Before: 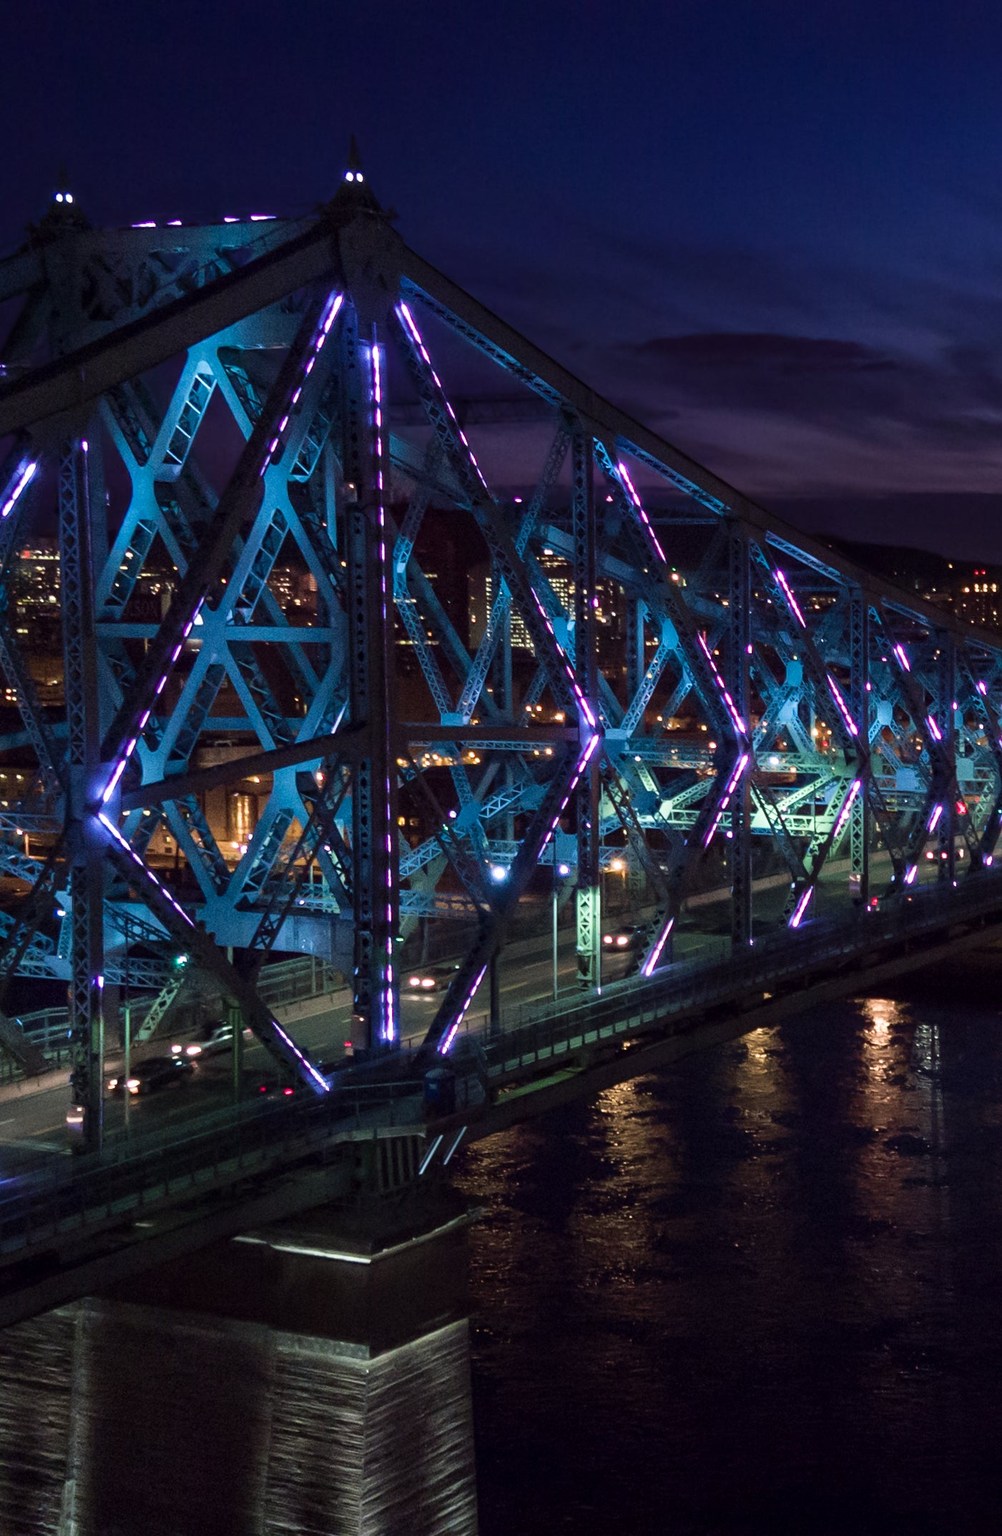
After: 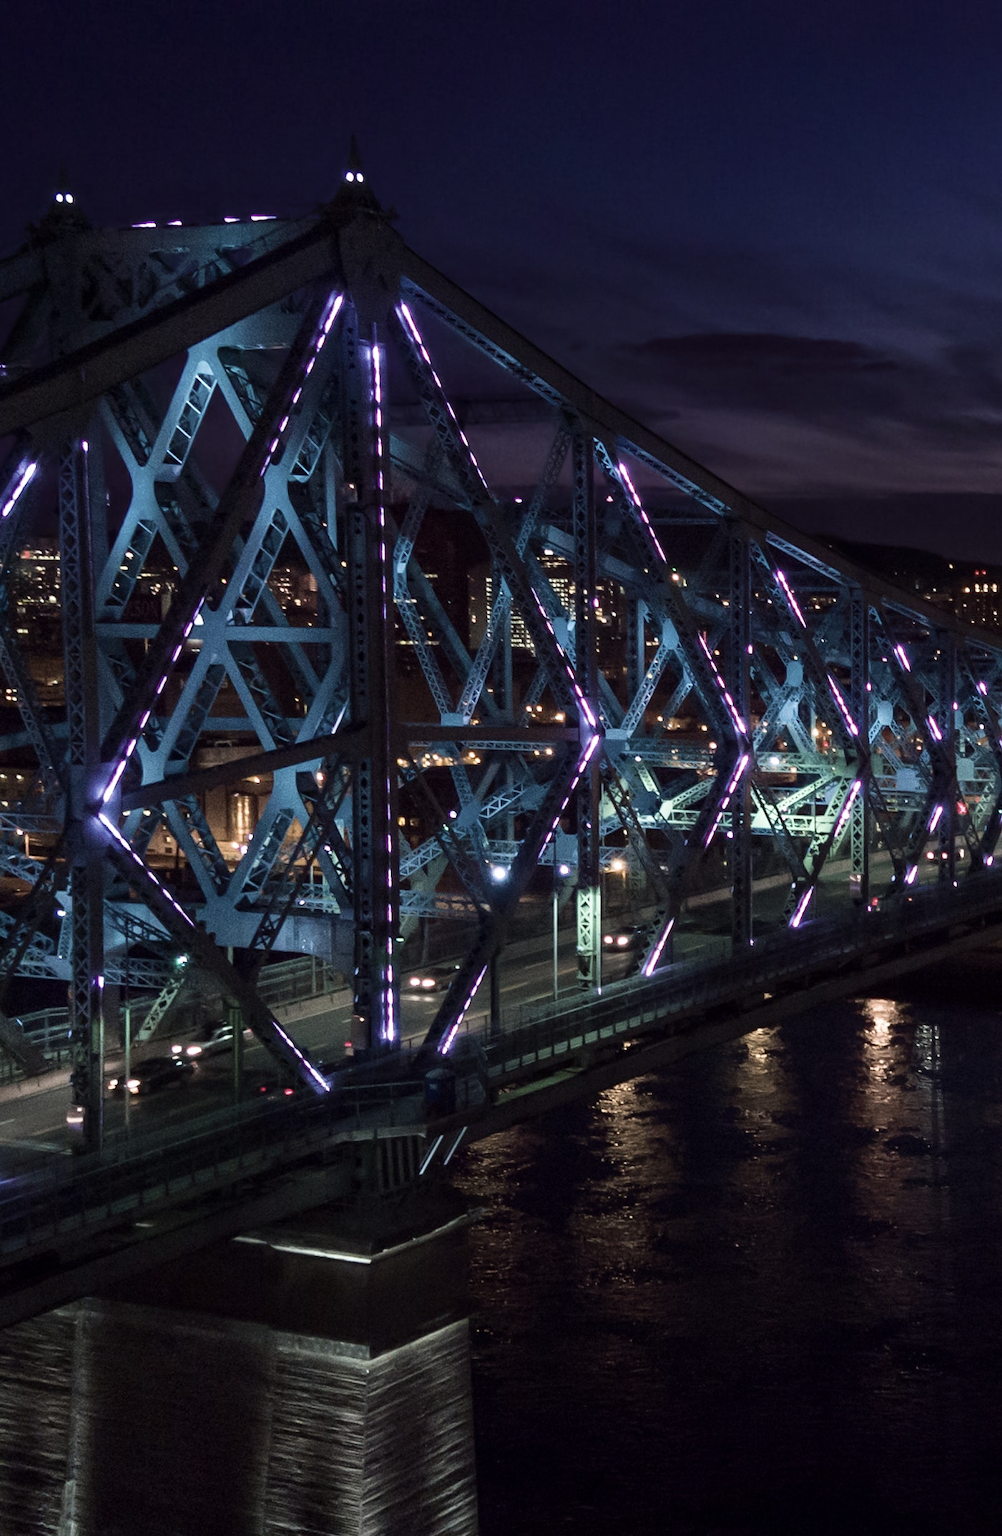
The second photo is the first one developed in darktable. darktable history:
contrast brightness saturation: contrast 0.099, saturation -0.363
